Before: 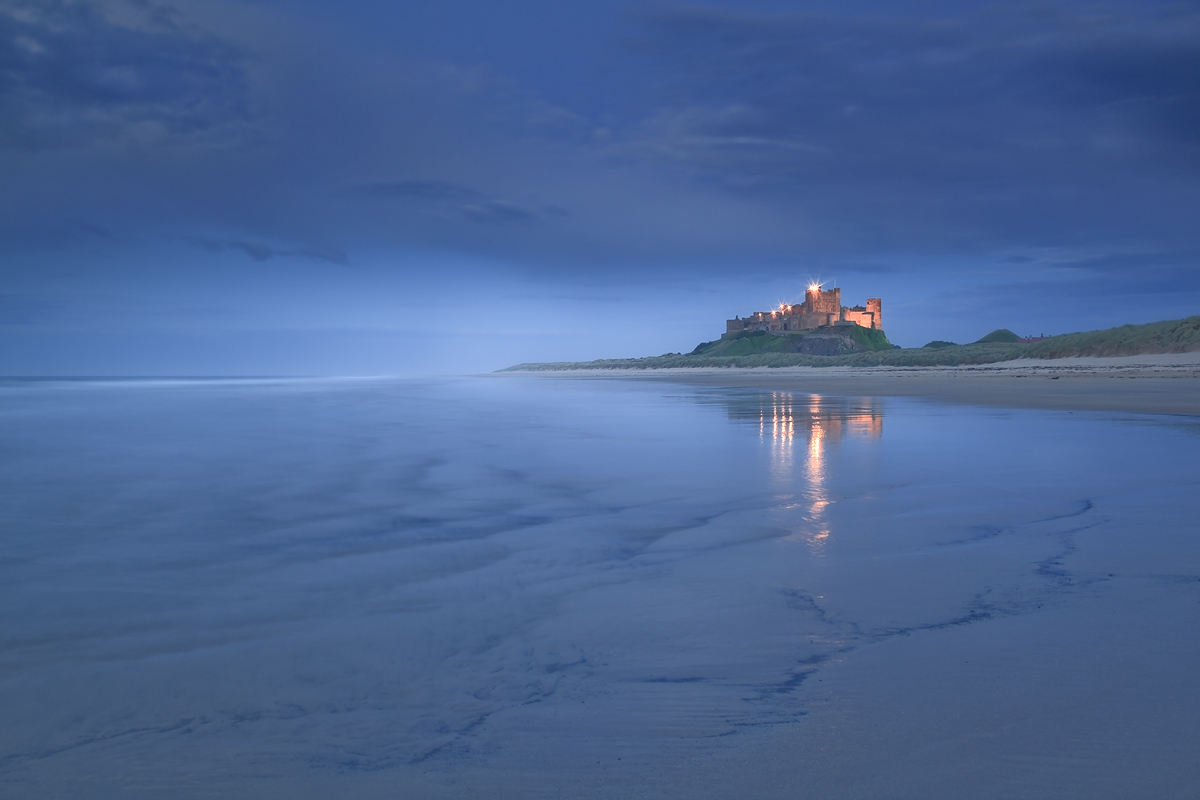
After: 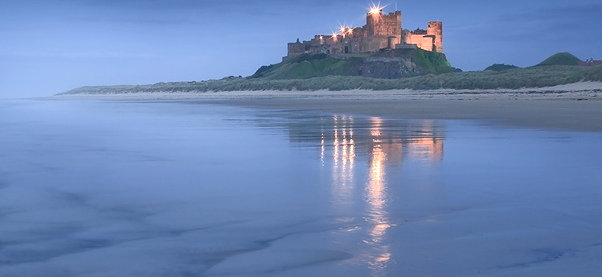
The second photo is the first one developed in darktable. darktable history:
crop: left 36.607%, top 34.735%, right 13.146%, bottom 30.611%
contrast brightness saturation: contrast 0.15, brightness 0.05
